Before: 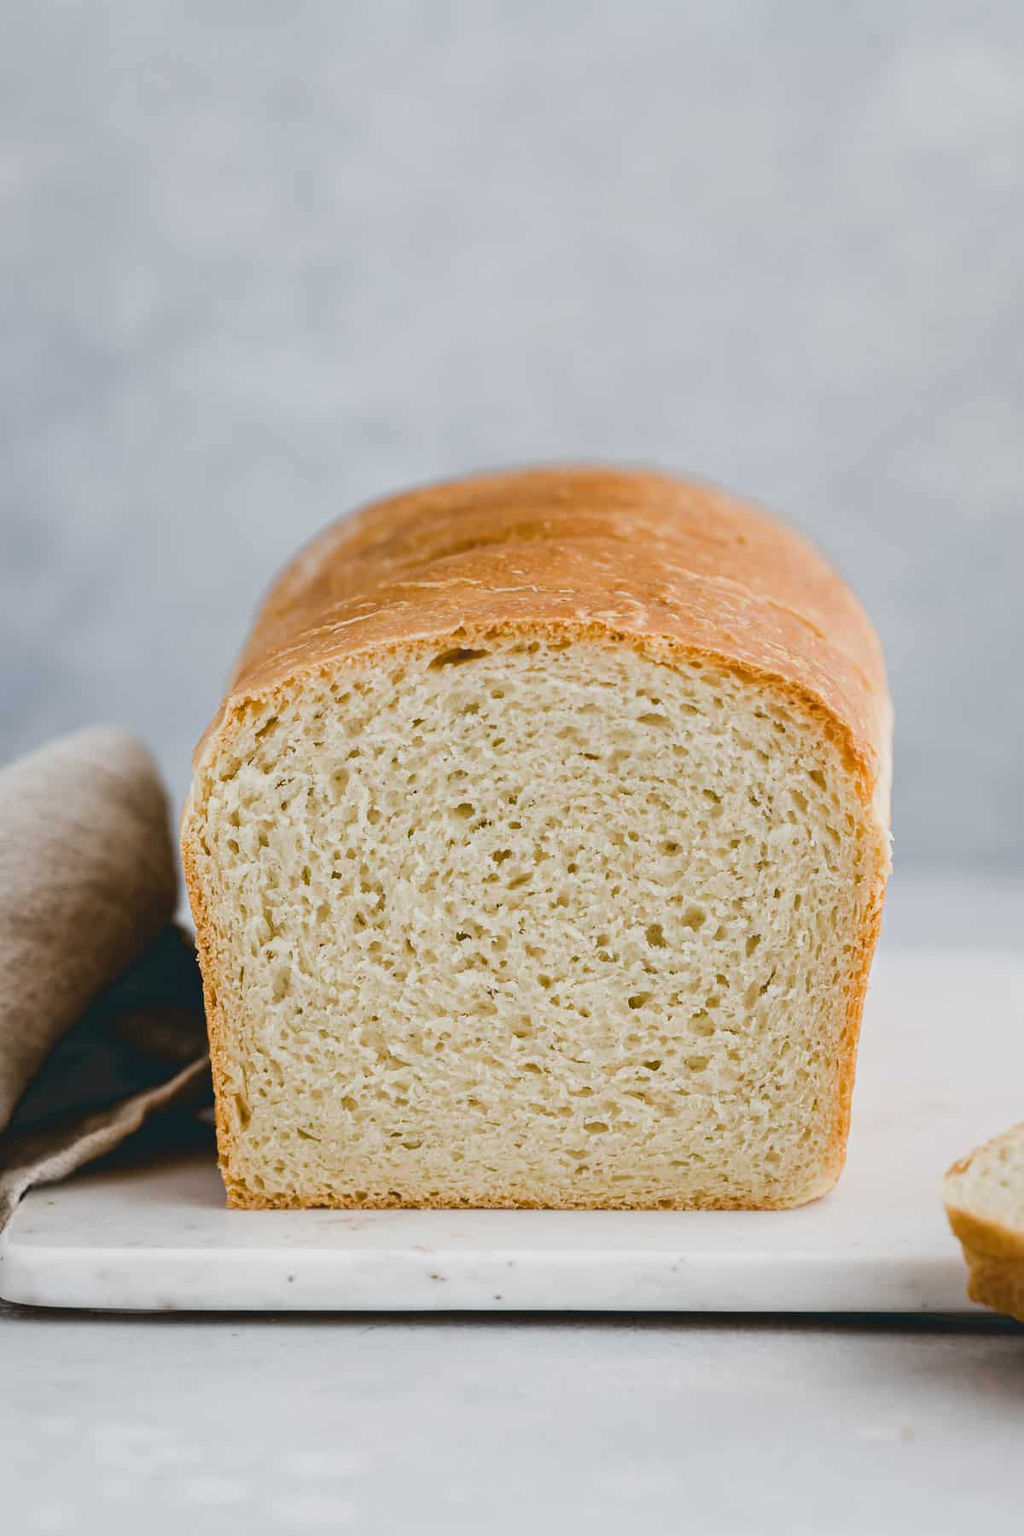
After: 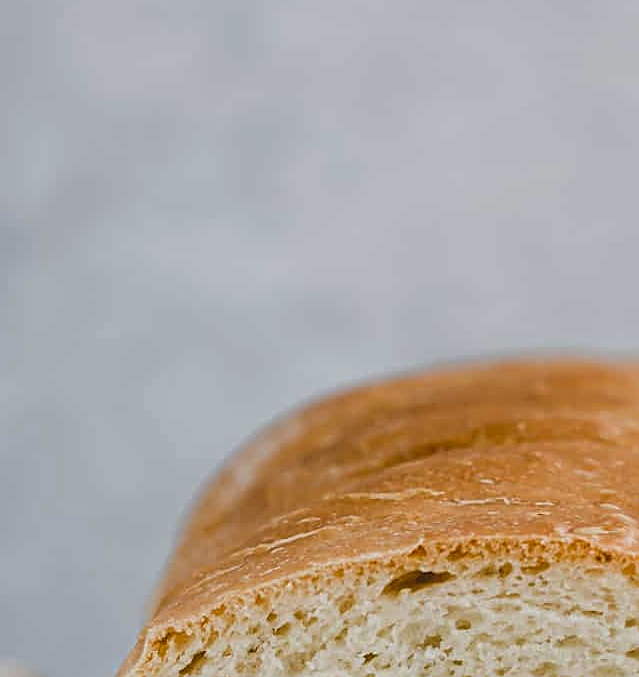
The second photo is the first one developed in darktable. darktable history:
sharpen: on, module defaults
crop: left 10.049%, top 10.534%, right 36.644%, bottom 51.821%
local contrast: highlights 103%, shadows 102%, detail 119%, midtone range 0.2
exposure: exposure -0.207 EV, compensate exposure bias true, compensate highlight preservation false
